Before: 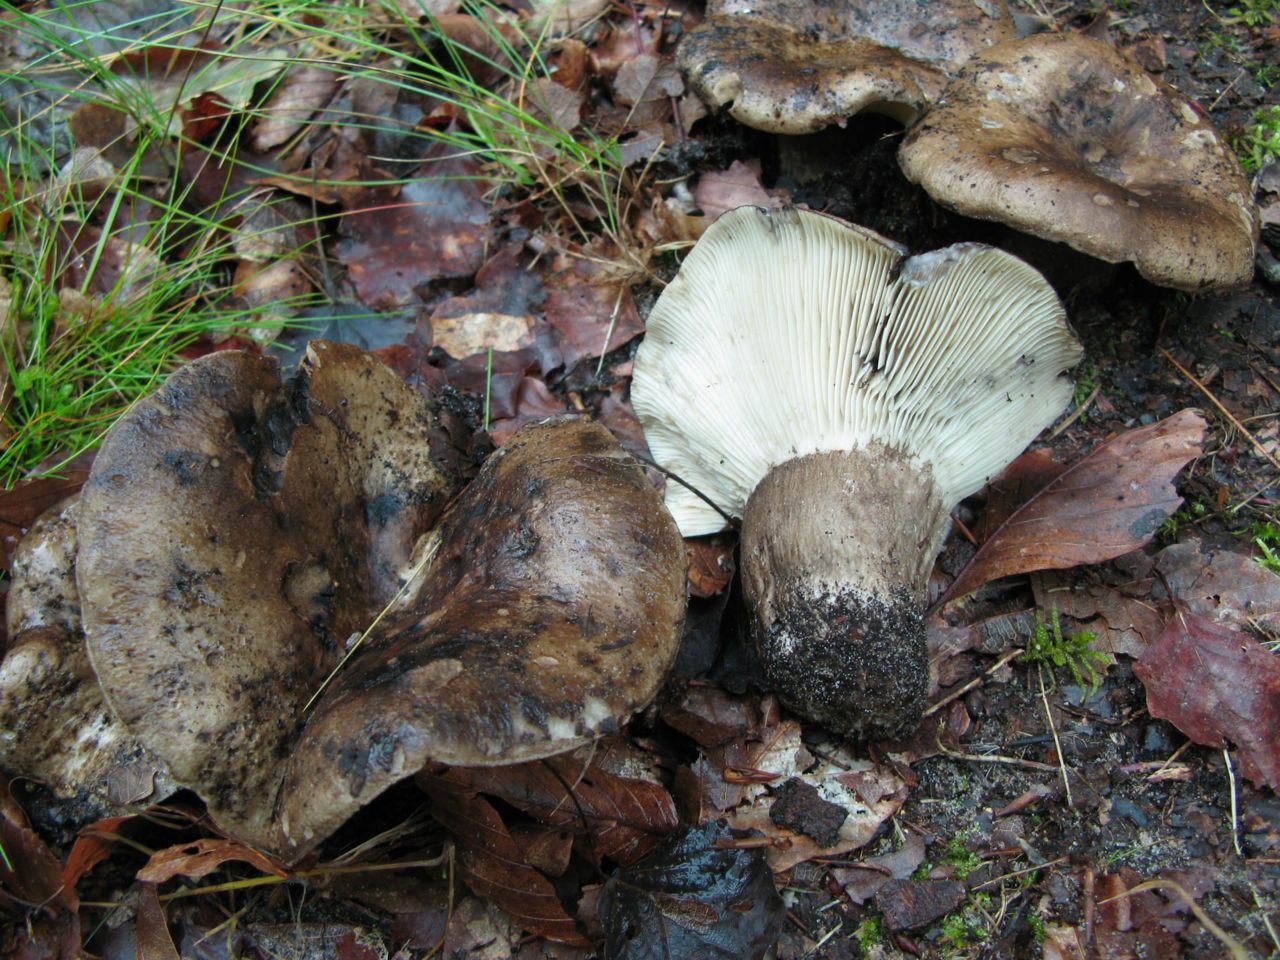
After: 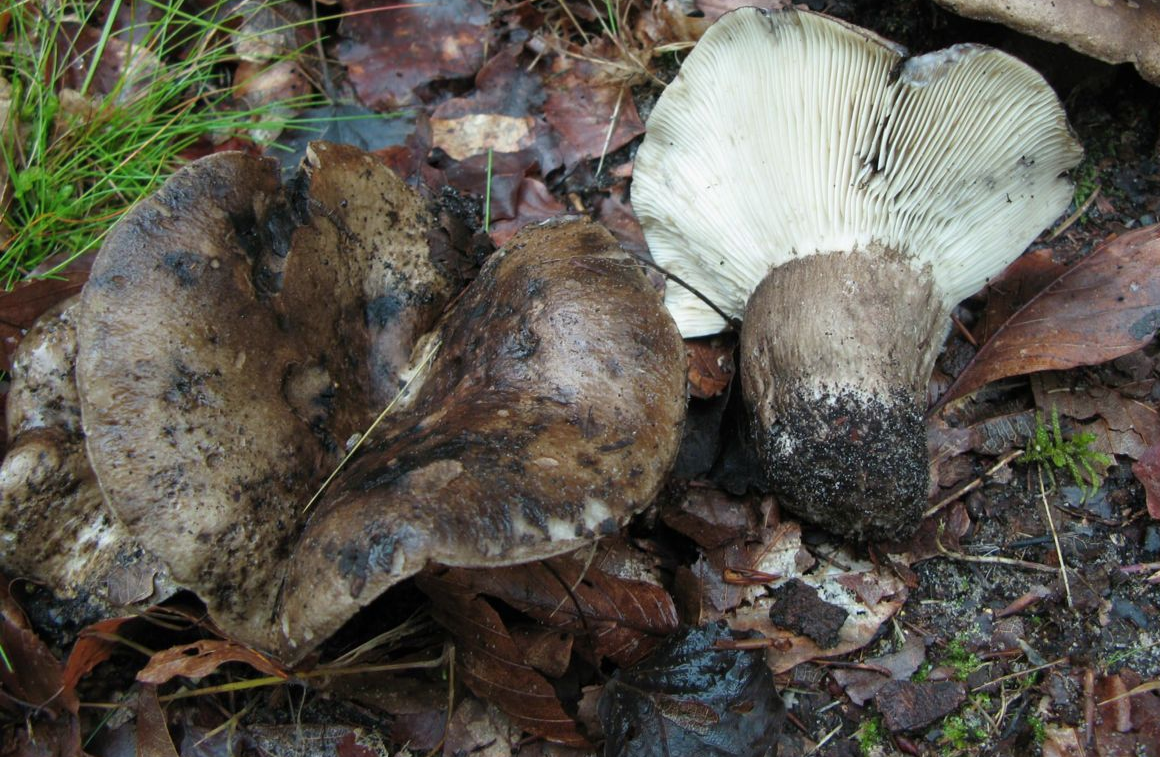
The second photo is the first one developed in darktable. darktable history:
crop: top 20.803%, right 9.314%, bottom 0.245%
contrast brightness saturation: saturation -0.05
